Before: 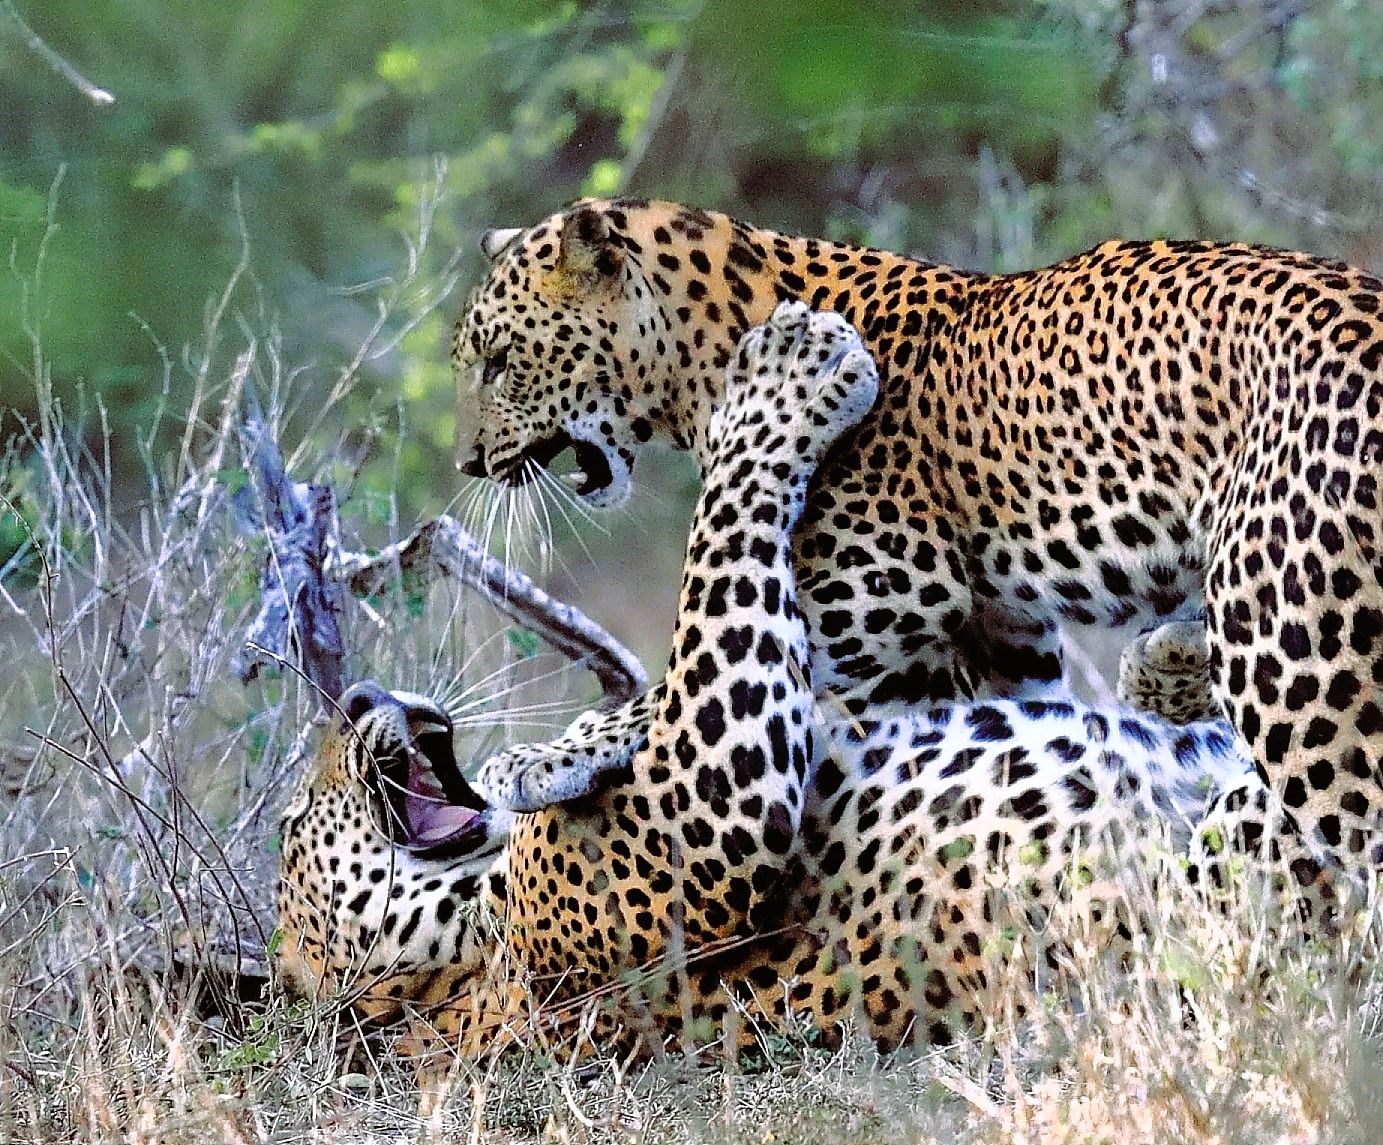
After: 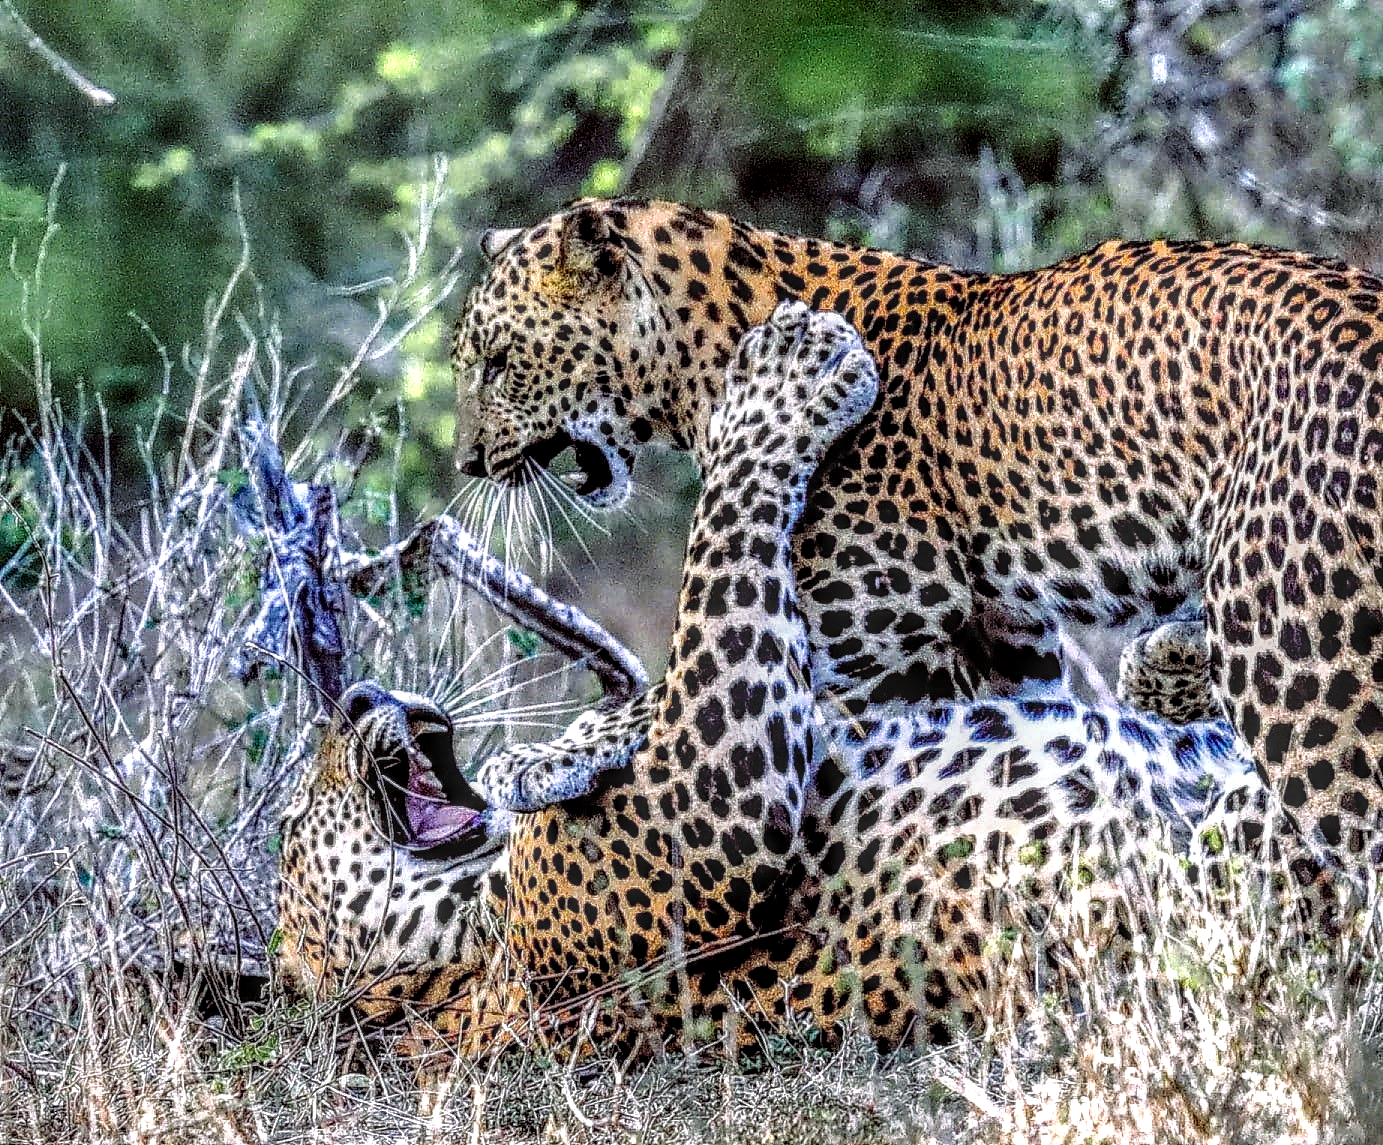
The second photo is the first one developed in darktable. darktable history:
local contrast: highlights 0%, shadows 0%, detail 300%, midtone range 0.3
color balance: gamma [0.9, 0.988, 0.975, 1.025], gain [1.05, 1, 1, 1]
